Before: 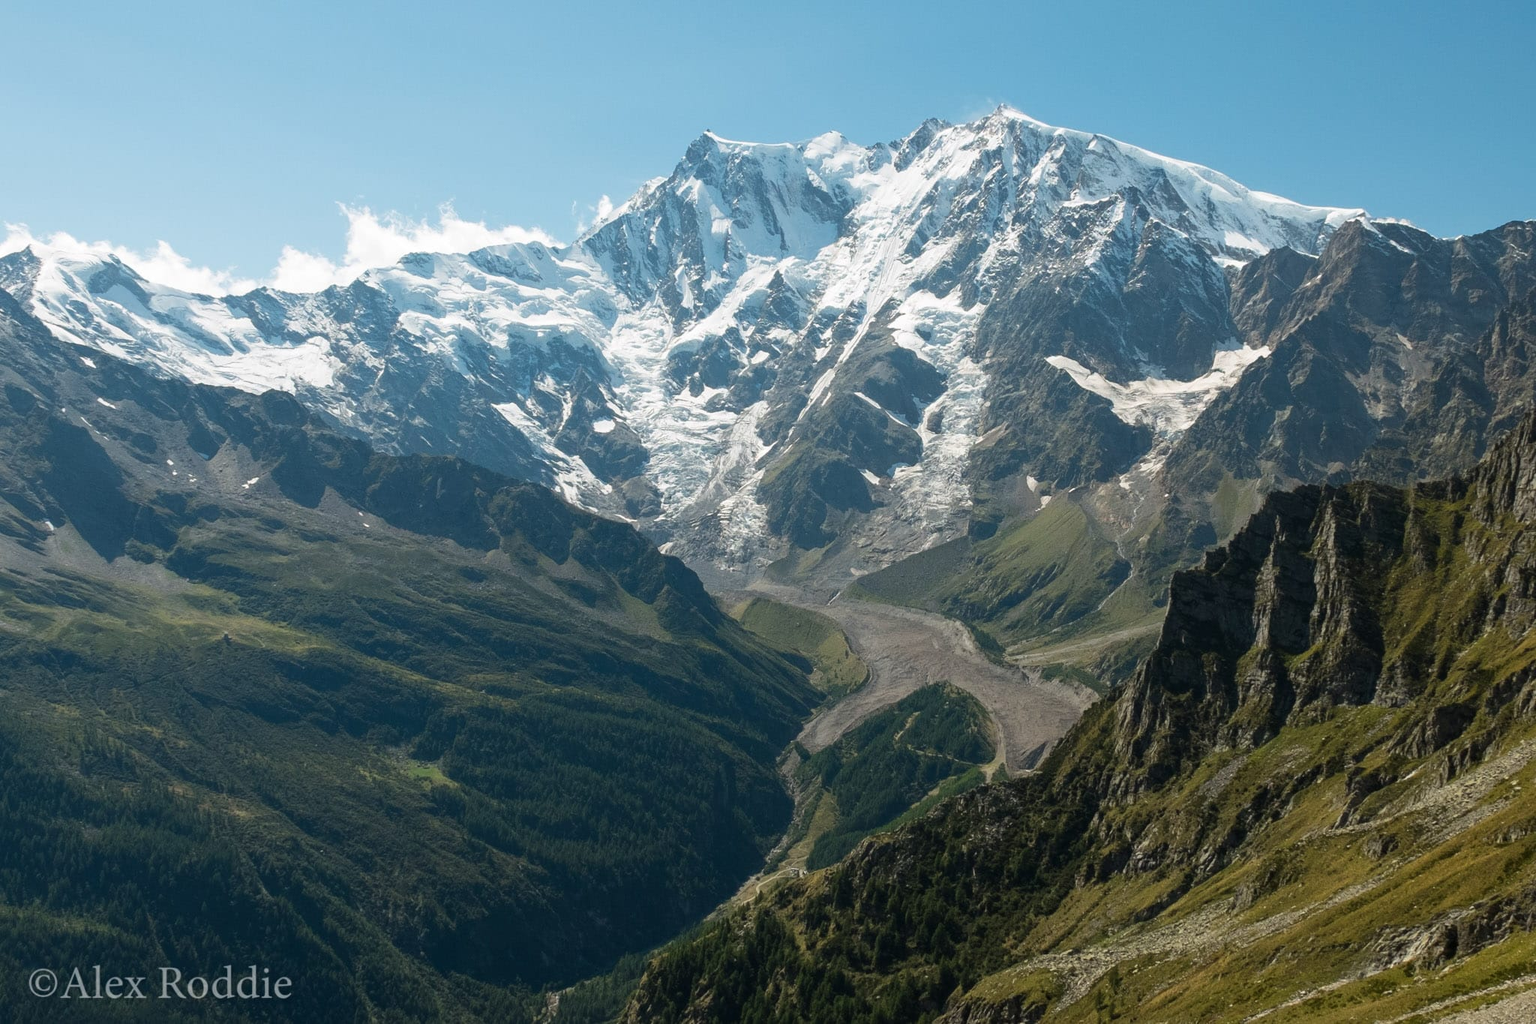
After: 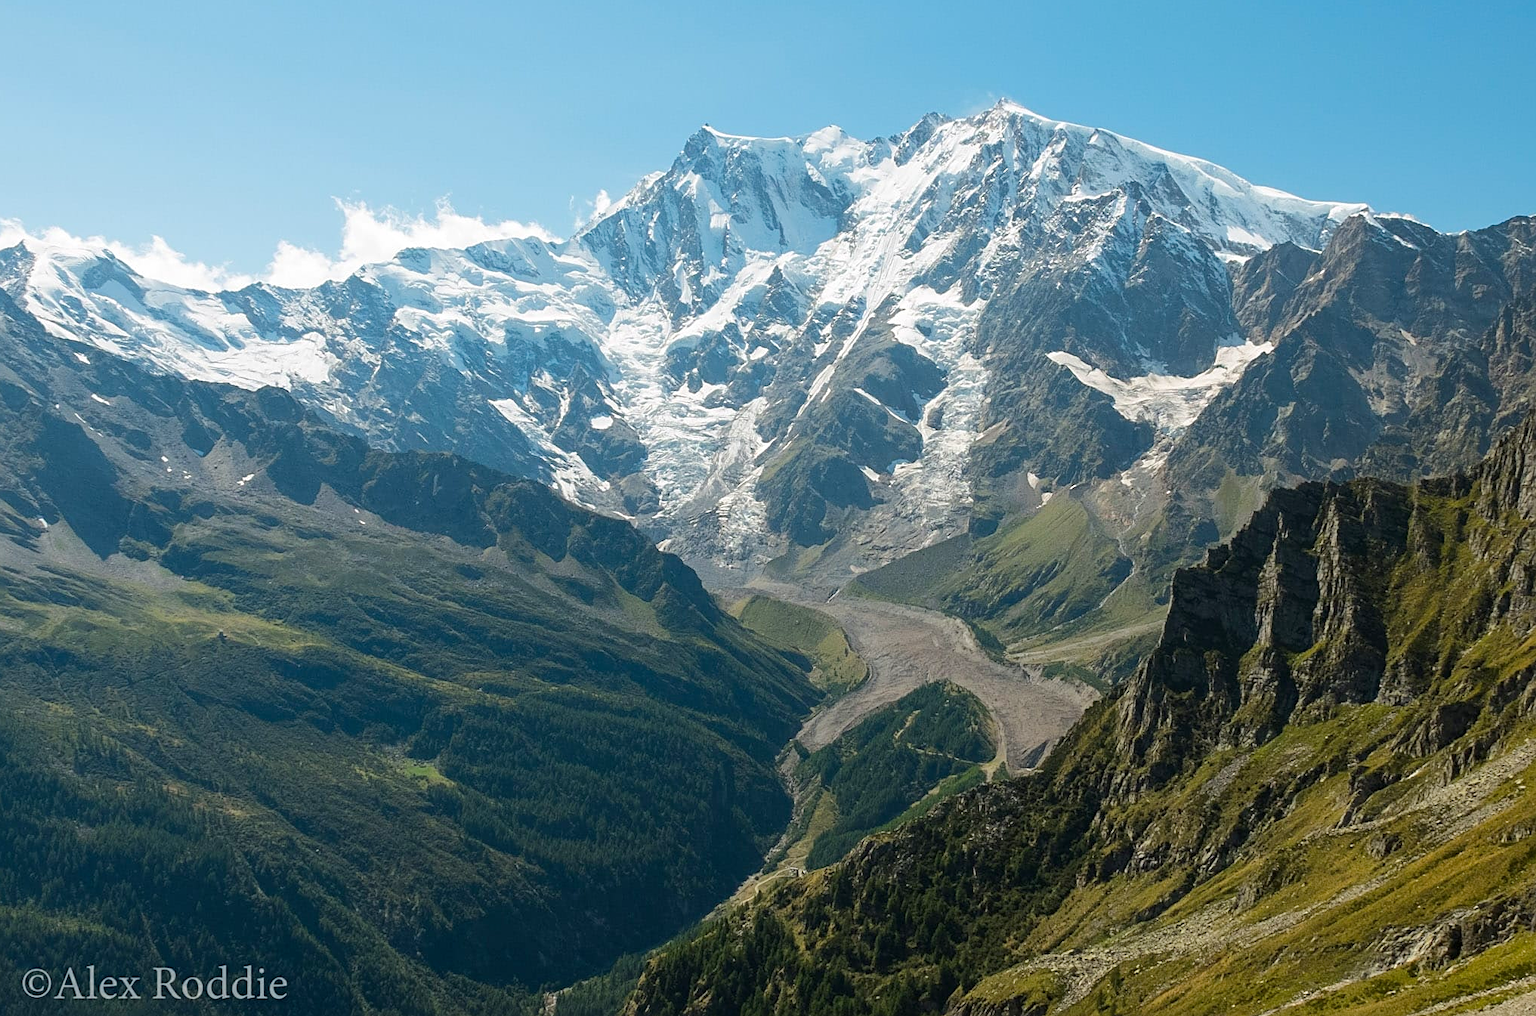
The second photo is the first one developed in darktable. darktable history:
crop: left 0.483%, top 0.679%, right 0.224%, bottom 0.686%
color balance rgb: power › hue 329.72°, linear chroma grading › global chroma 8.289%, perceptual saturation grading › global saturation -0.006%, perceptual brilliance grading › mid-tones 10.549%, perceptual brilliance grading › shadows 14.643%
sharpen: radius 2.173, amount 0.383, threshold 0.215
